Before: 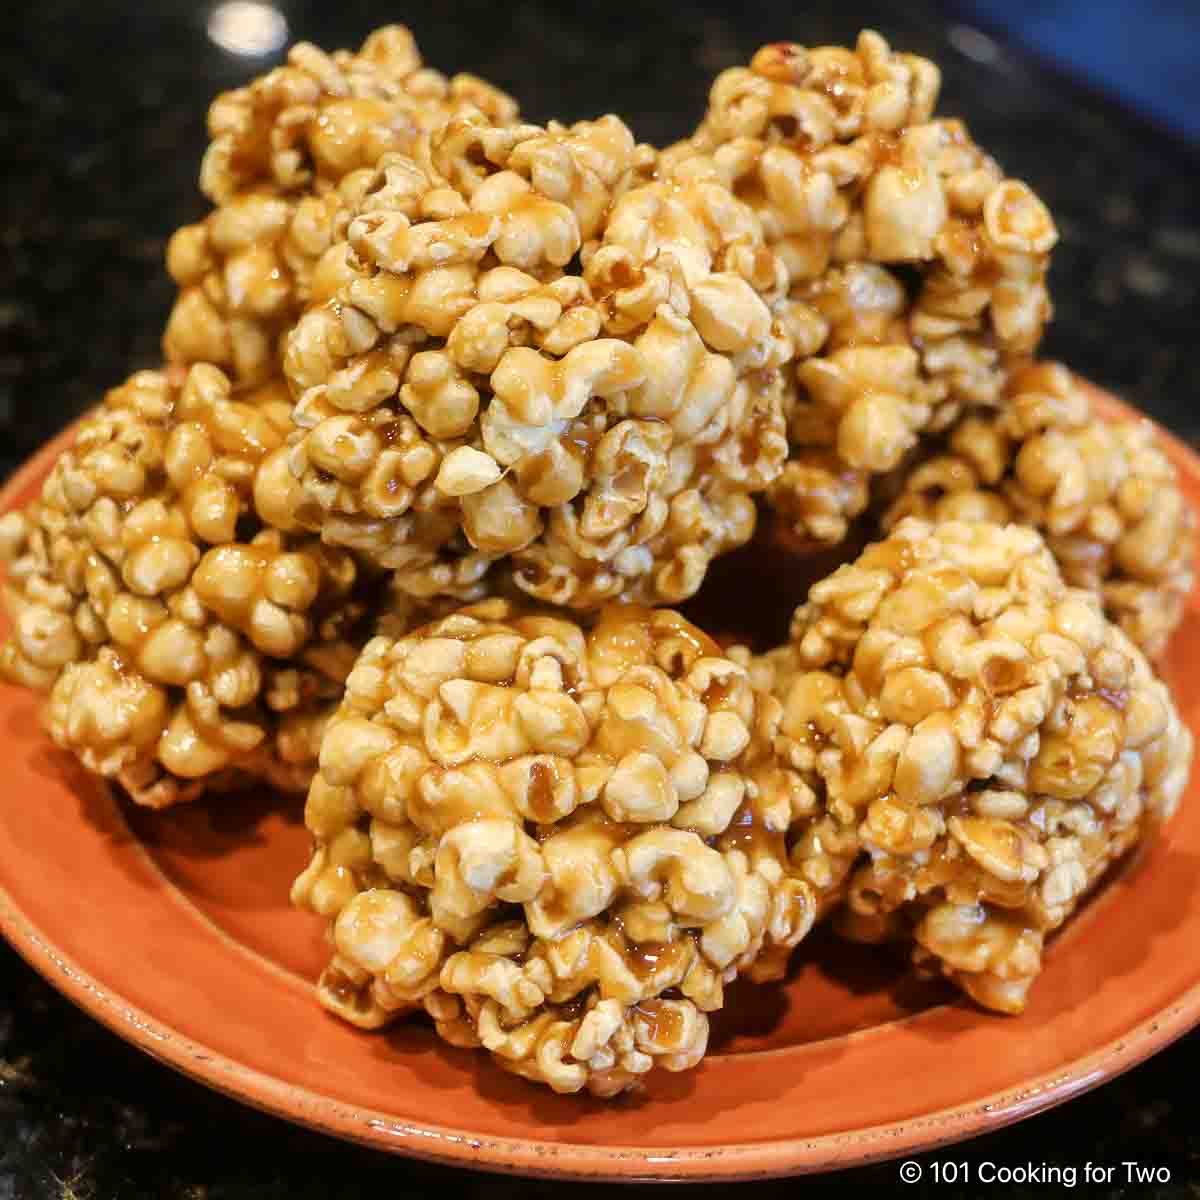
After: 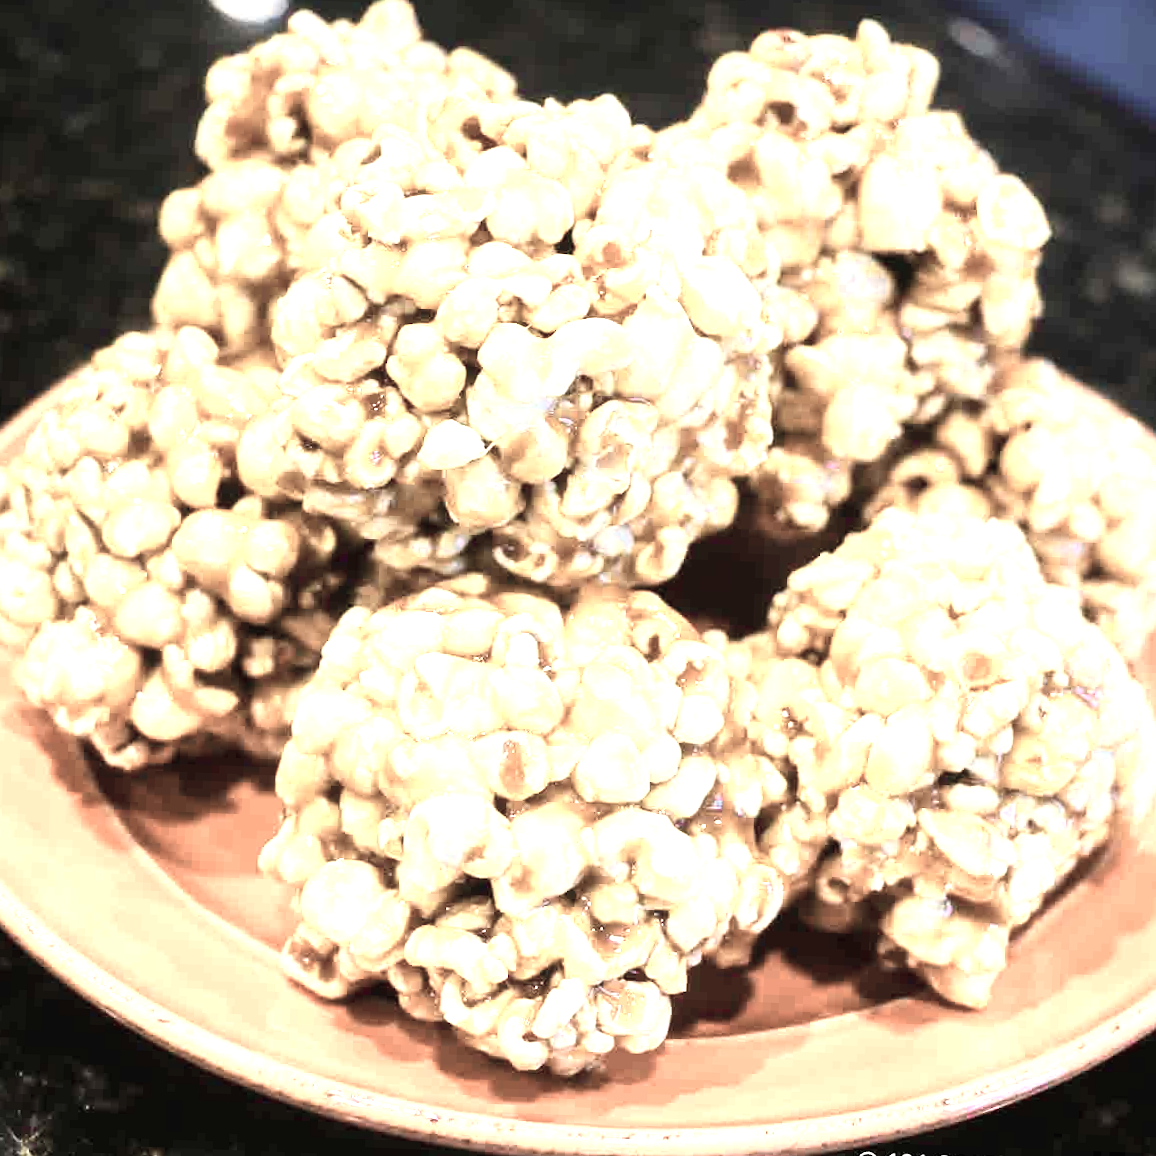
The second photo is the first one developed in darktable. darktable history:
crop and rotate: angle -2.2°
exposure: black level correction 0, exposure 0.698 EV, compensate highlight preservation false
contrast brightness saturation: contrast 0.203, brightness 0.152, saturation 0.149
color zones: curves: ch0 [(0, 0.6) (0.129, 0.585) (0.193, 0.596) (0.429, 0.5) (0.571, 0.5) (0.714, 0.5) (0.857, 0.5) (1, 0.6)]; ch1 [(0, 0.453) (0.112, 0.245) (0.213, 0.252) (0.429, 0.233) (0.571, 0.231) (0.683, 0.242) (0.857, 0.296) (1, 0.453)]
